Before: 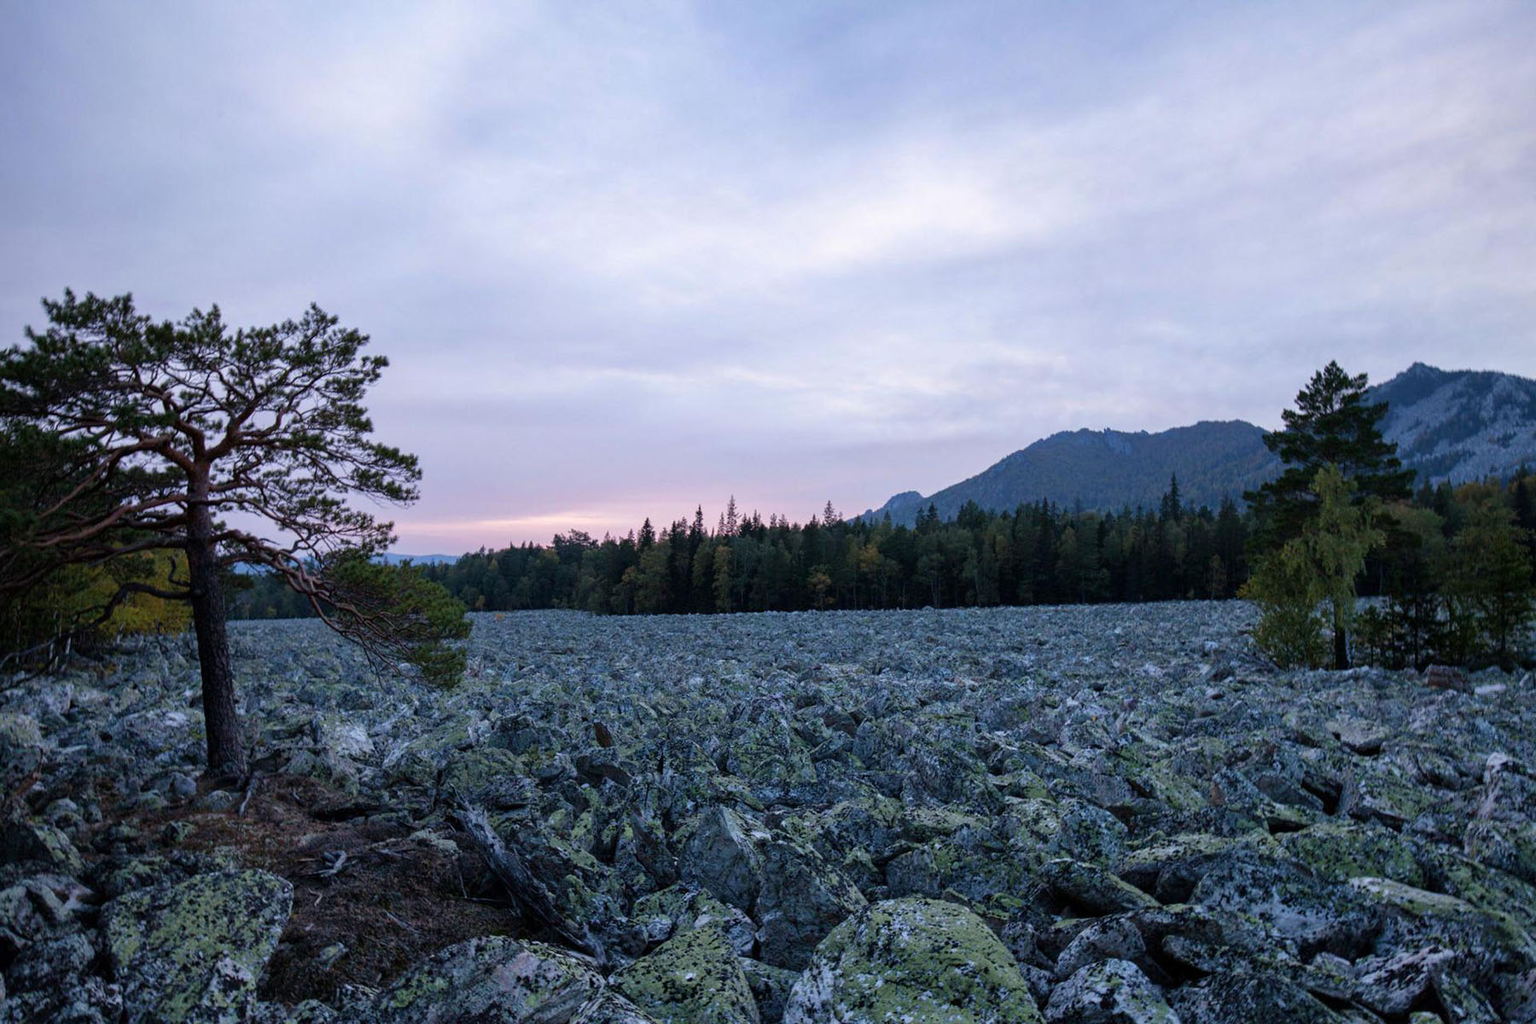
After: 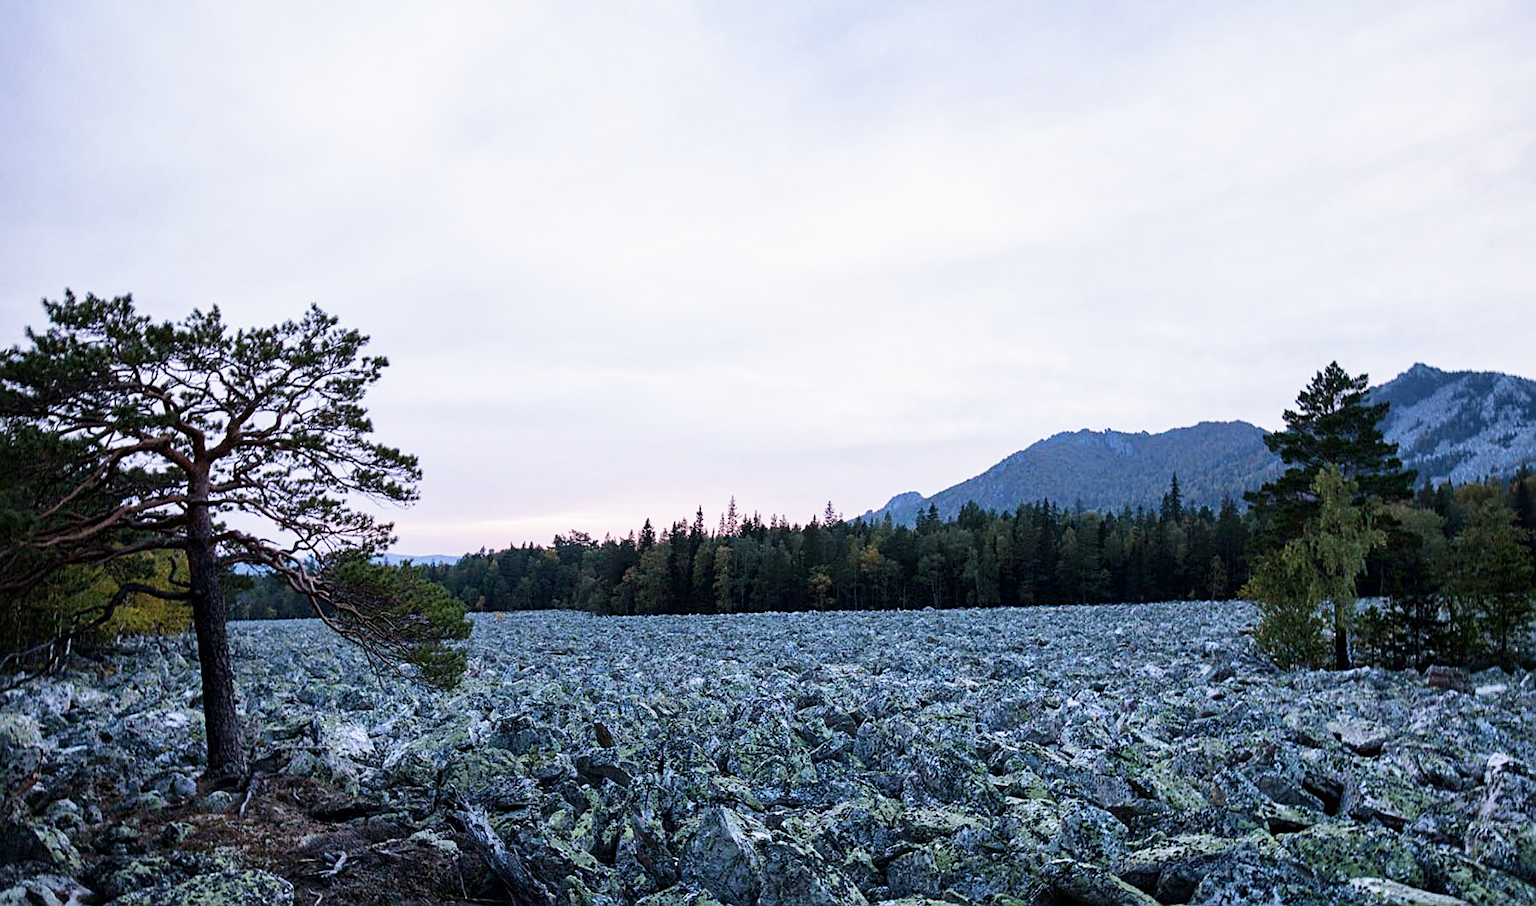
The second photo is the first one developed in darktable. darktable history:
local contrast: mode bilateral grid, contrast 20, coarseness 50, detail 120%, midtone range 0.2
tone equalizer: -8 EV -0.417 EV, -7 EV -0.389 EV, -6 EV -0.333 EV, -5 EV -0.222 EV, -3 EV 0.222 EV, -2 EV 0.333 EV, -1 EV 0.389 EV, +0 EV 0.417 EV, edges refinement/feathering 500, mask exposure compensation -1.57 EV, preserve details no
sigmoid: contrast 1.22, skew 0.65
exposure: black level correction 0, exposure 0.7 EV, compensate exposure bias true, compensate highlight preservation false
crop and rotate: top 0%, bottom 11.49%
sharpen: on, module defaults
